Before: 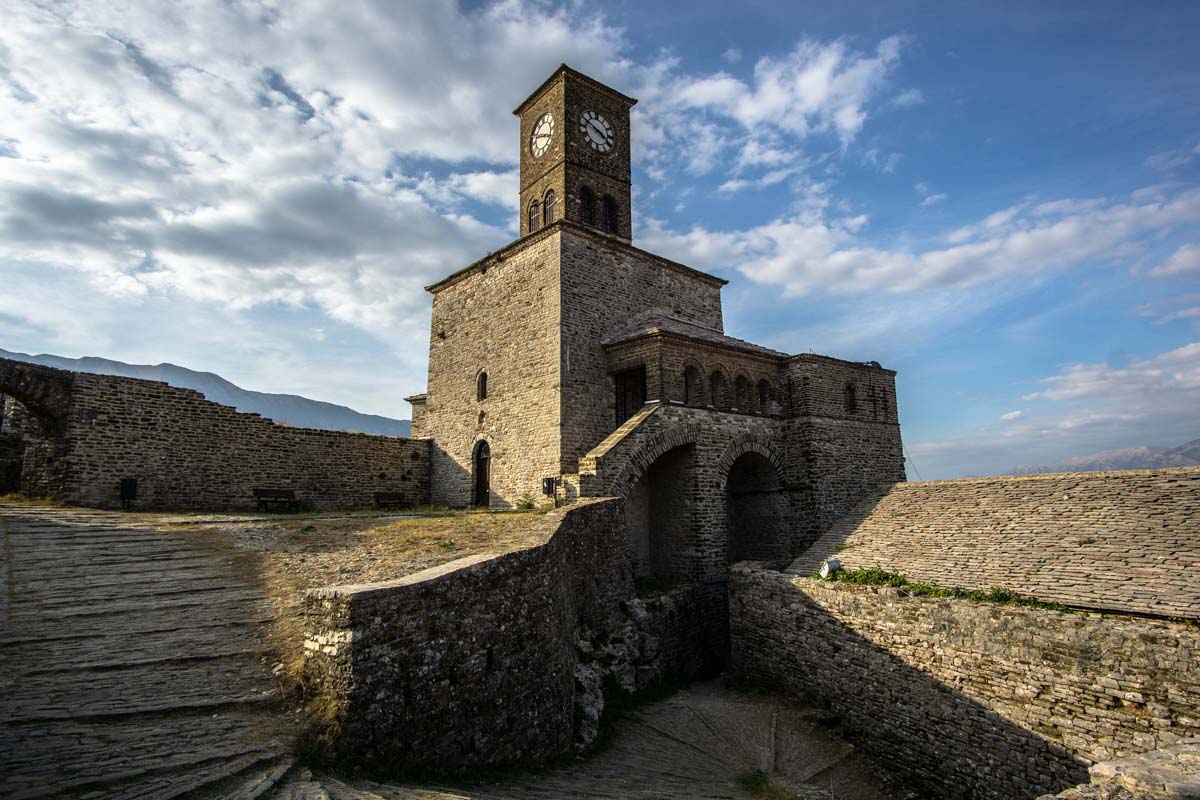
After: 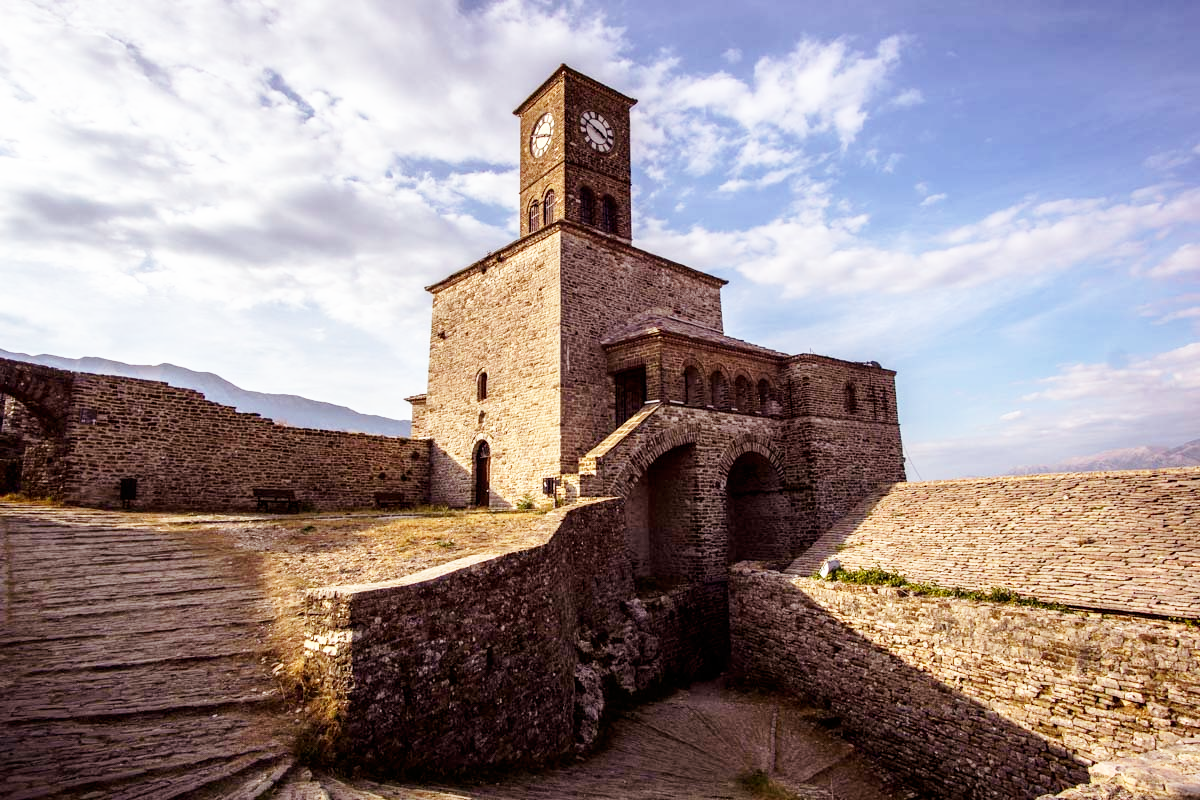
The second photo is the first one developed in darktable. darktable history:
rgb levels: mode RGB, independent channels, levels [[0, 0.474, 1], [0, 0.5, 1], [0, 0.5, 1]]
base curve: curves: ch0 [(0, 0) (0.005, 0.002) (0.15, 0.3) (0.4, 0.7) (0.75, 0.95) (1, 1)], preserve colors none
